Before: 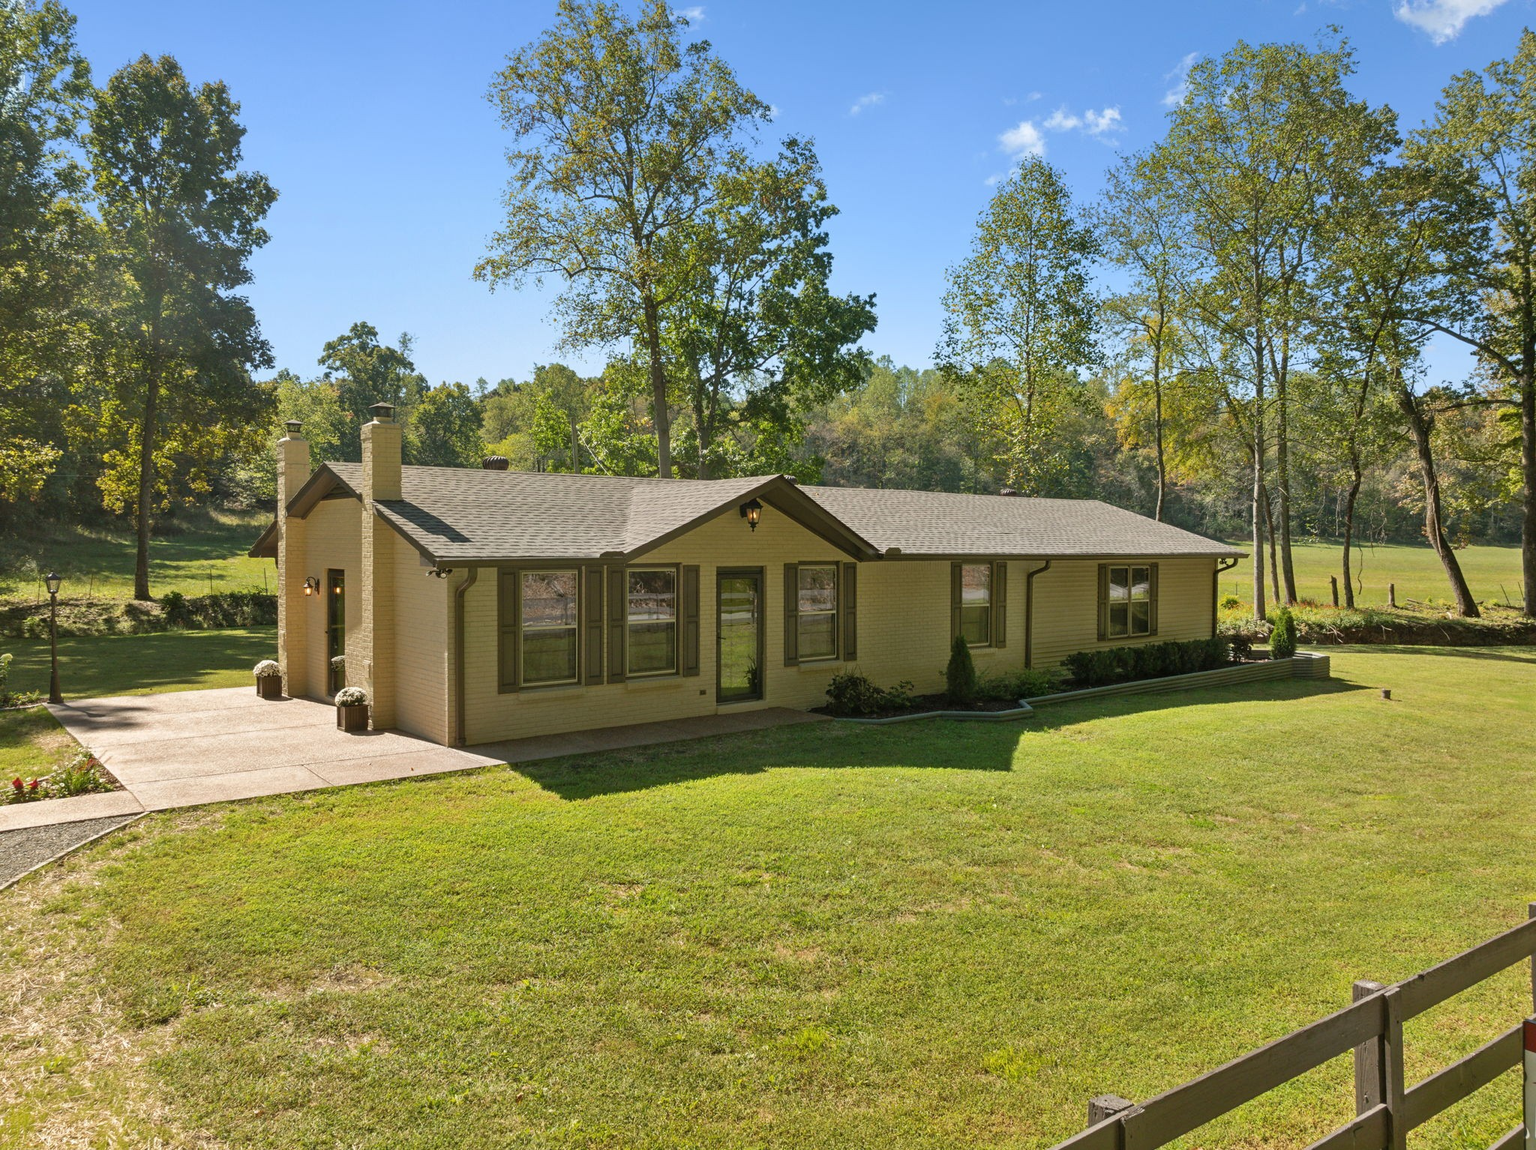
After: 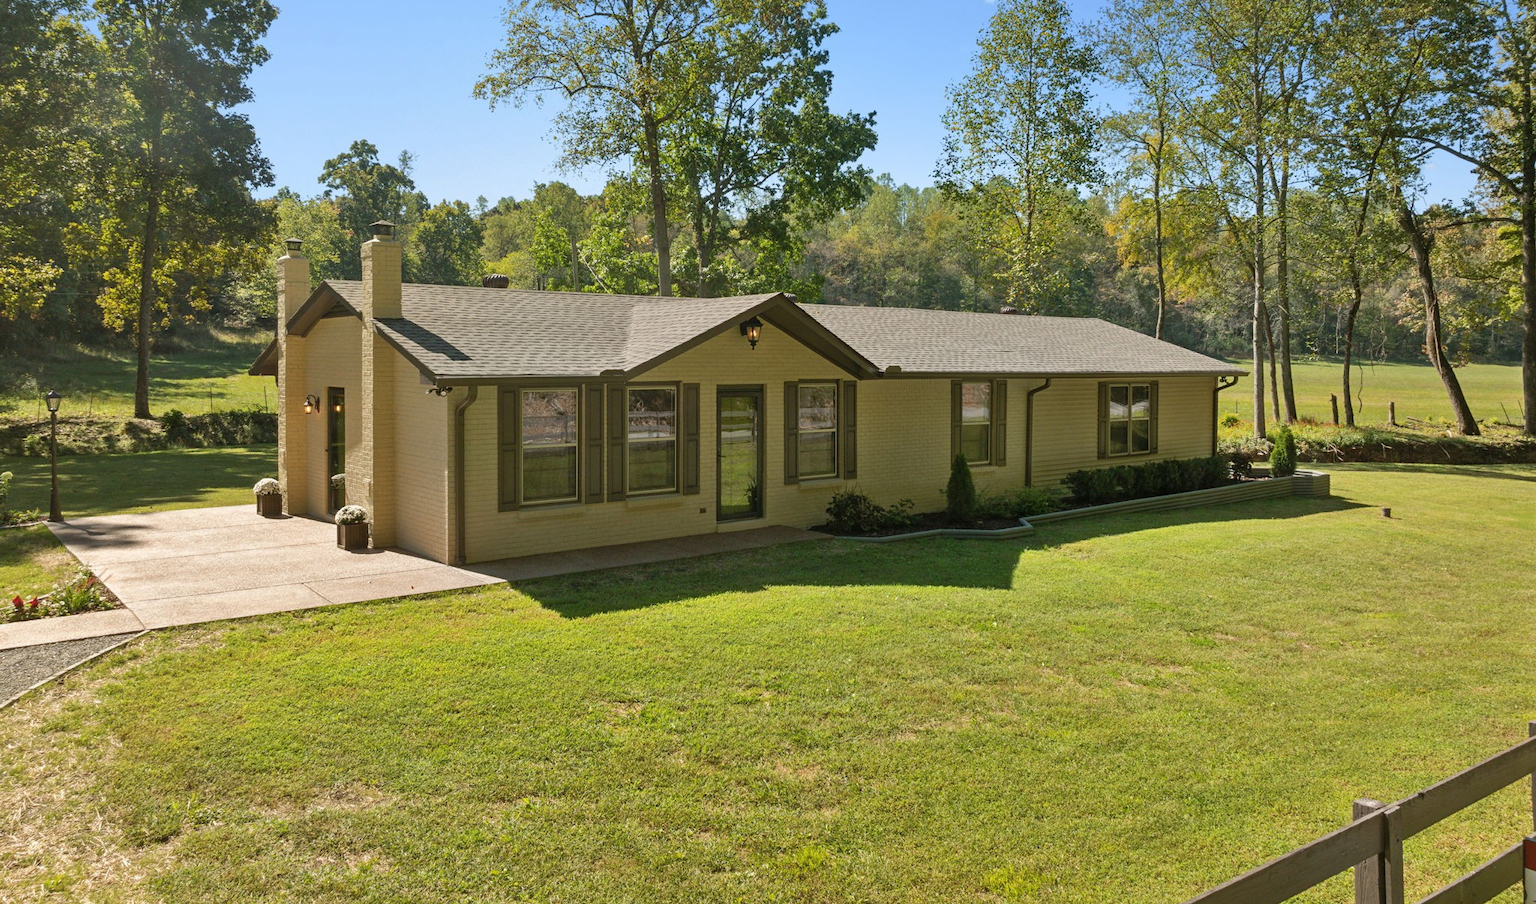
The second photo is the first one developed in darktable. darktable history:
crop and rotate: top 15.935%, bottom 5.397%
